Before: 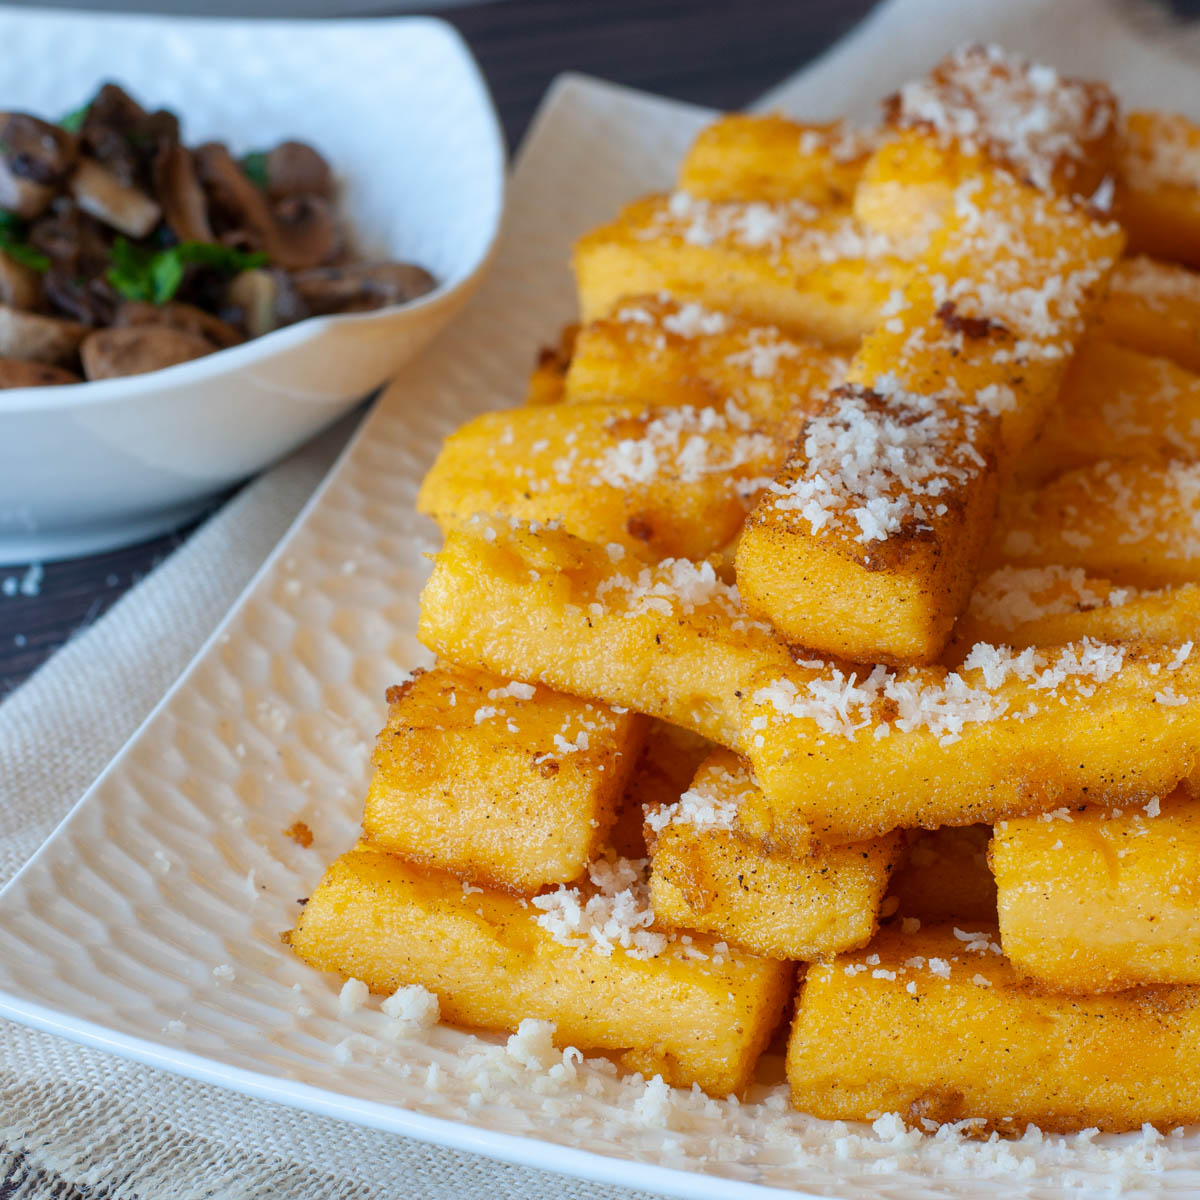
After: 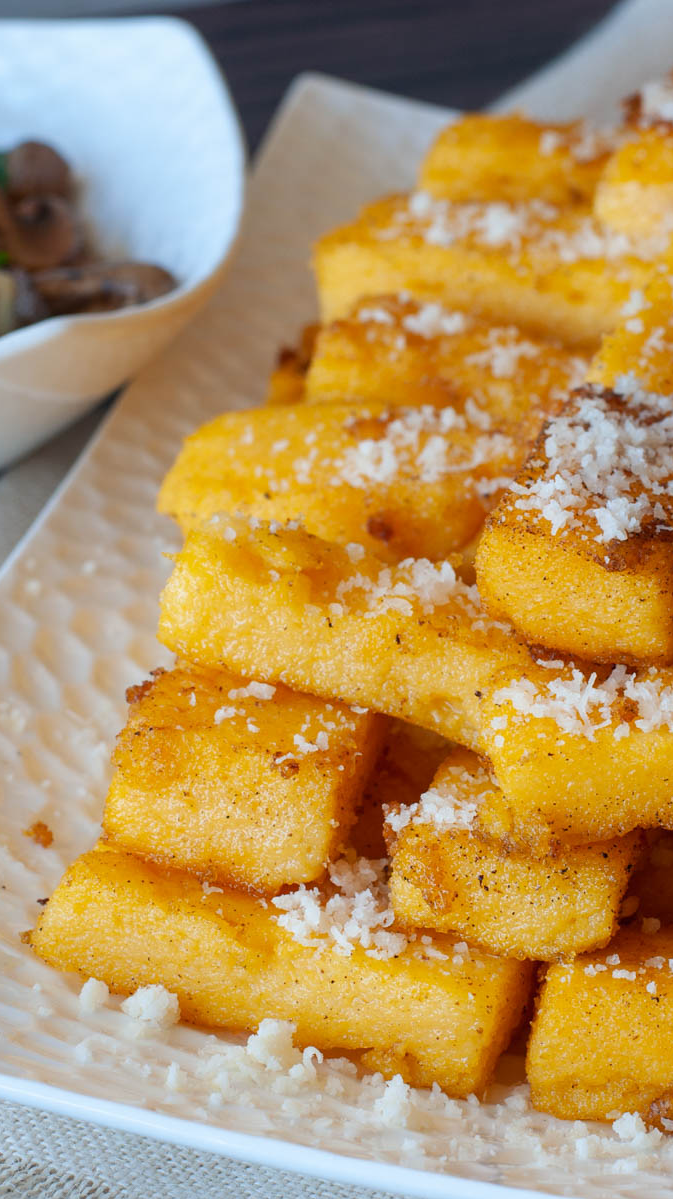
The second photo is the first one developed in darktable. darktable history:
crop: left 21.723%, right 22.121%, bottom 0.003%
